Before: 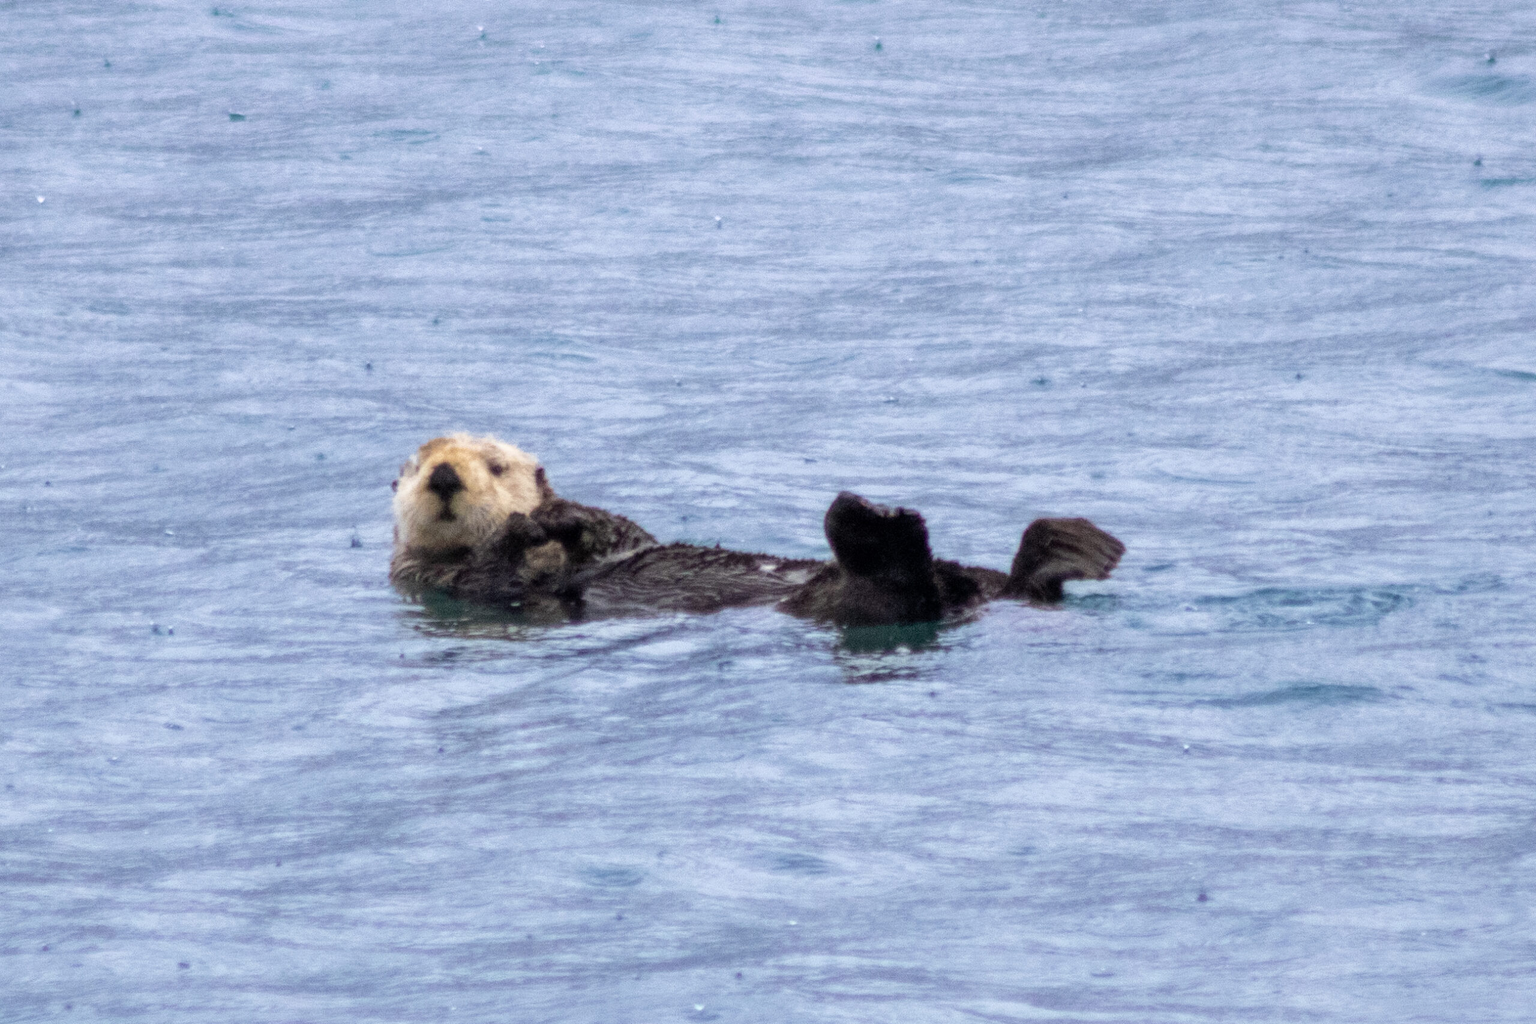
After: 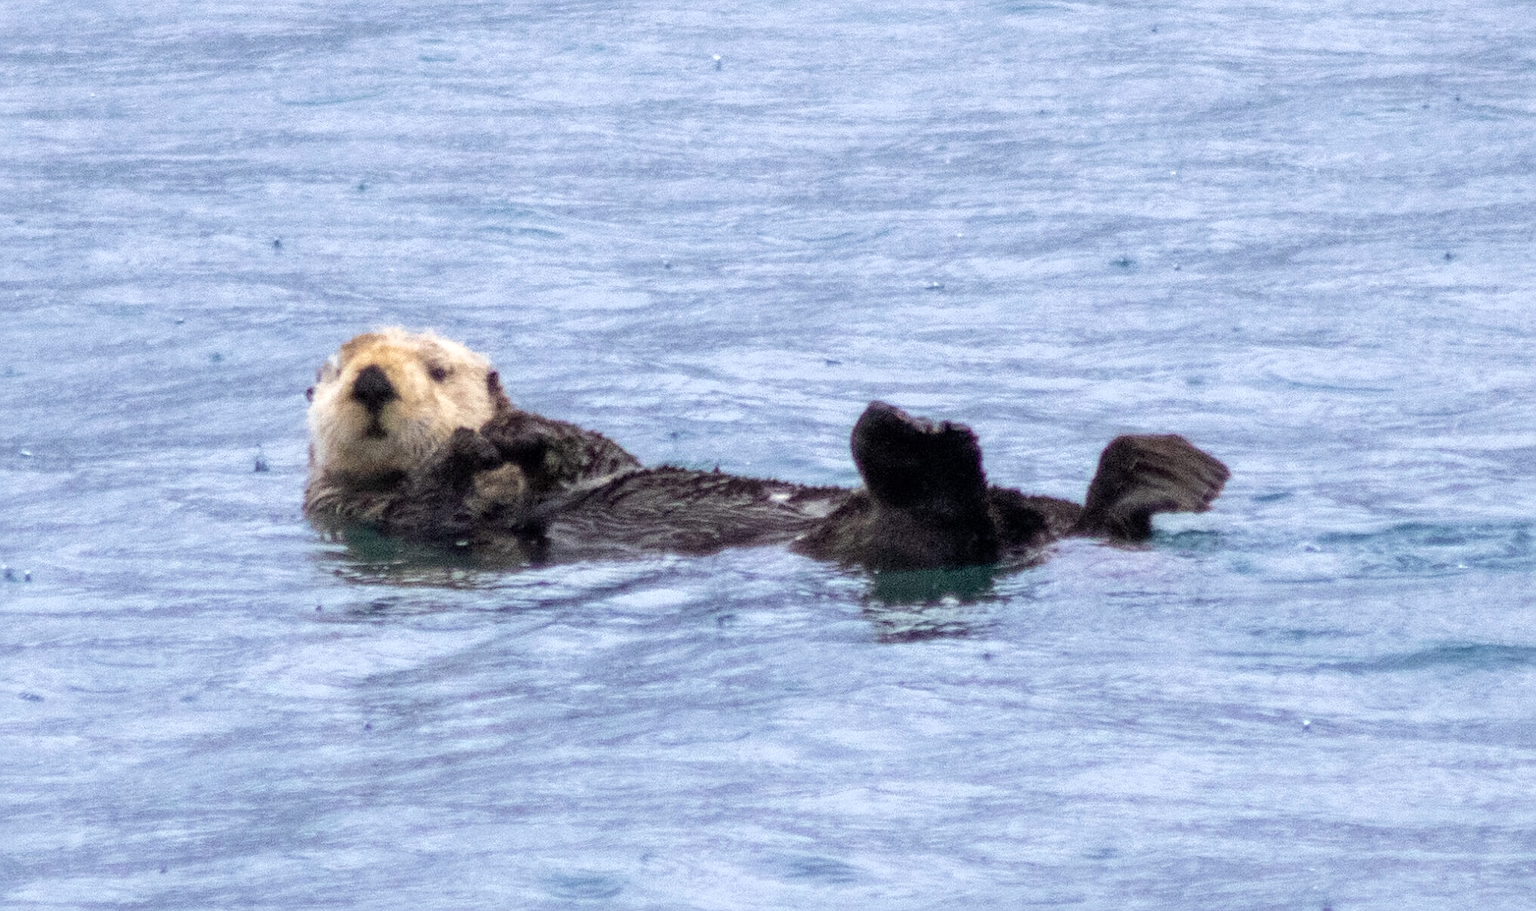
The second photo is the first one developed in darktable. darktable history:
crop: left 9.712%, top 16.928%, right 10.845%, bottom 12.332%
exposure: exposure 0.2 EV, compensate highlight preservation false
sharpen: on, module defaults
